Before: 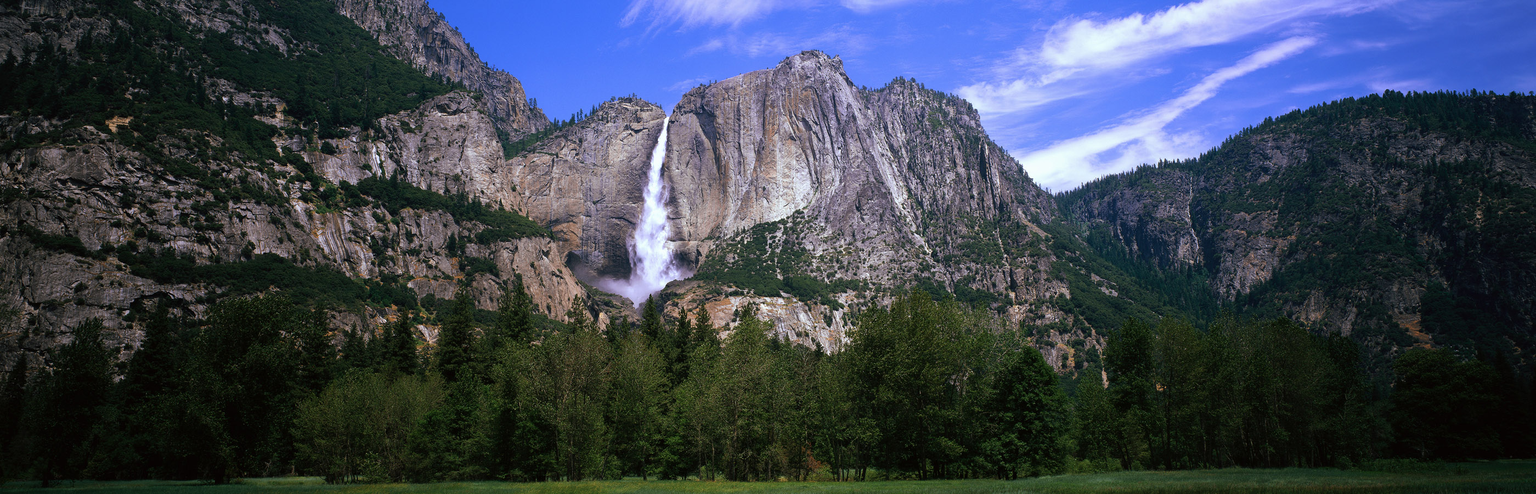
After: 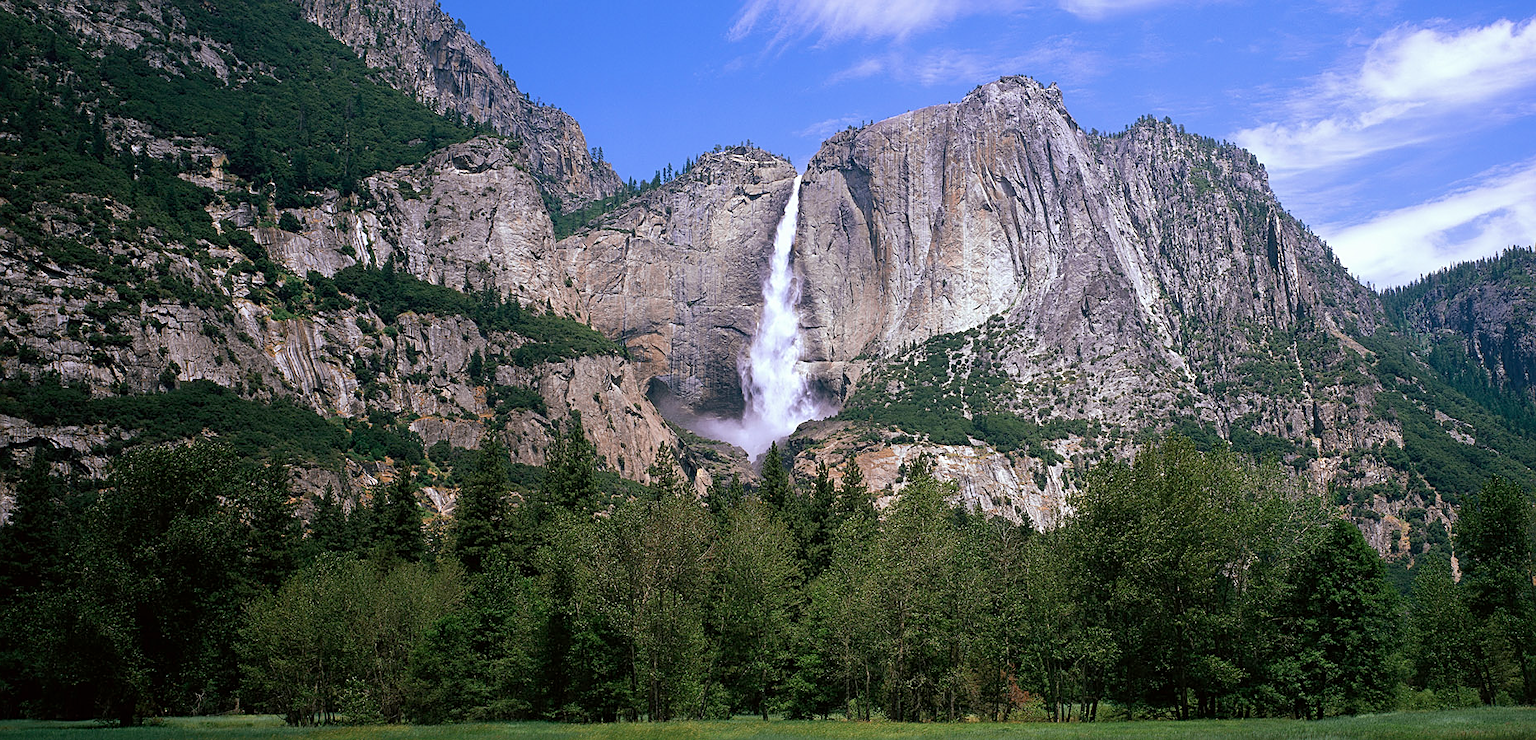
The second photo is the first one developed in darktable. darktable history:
crop and rotate: left 8.786%, right 24.548%
sharpen: on, module defaults
